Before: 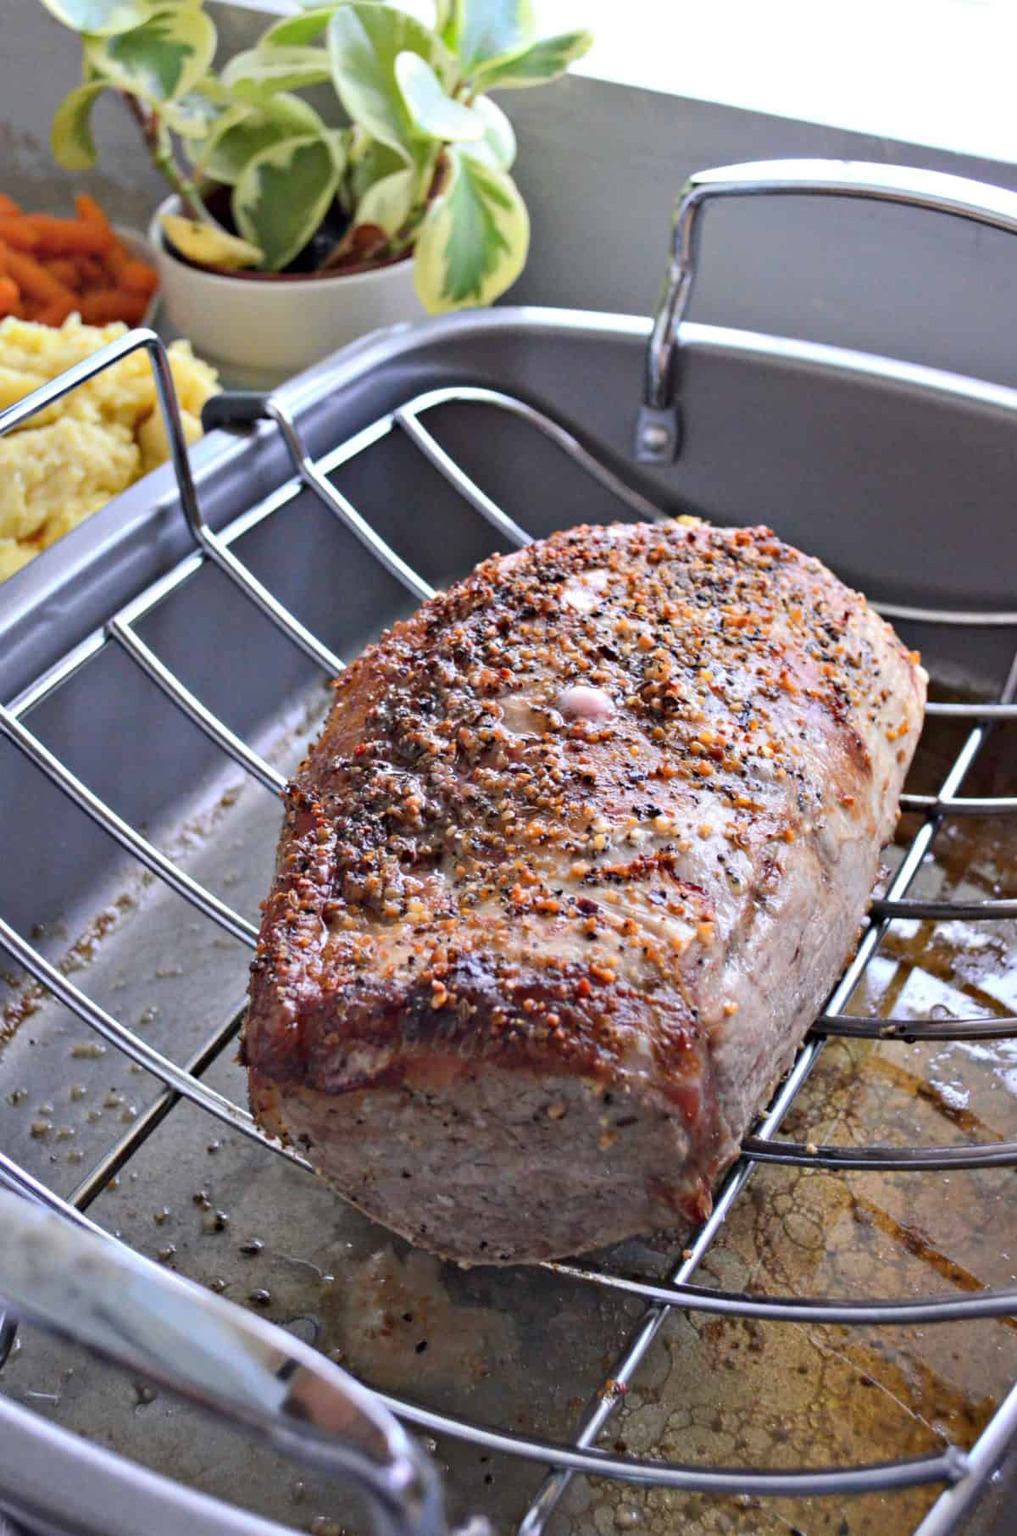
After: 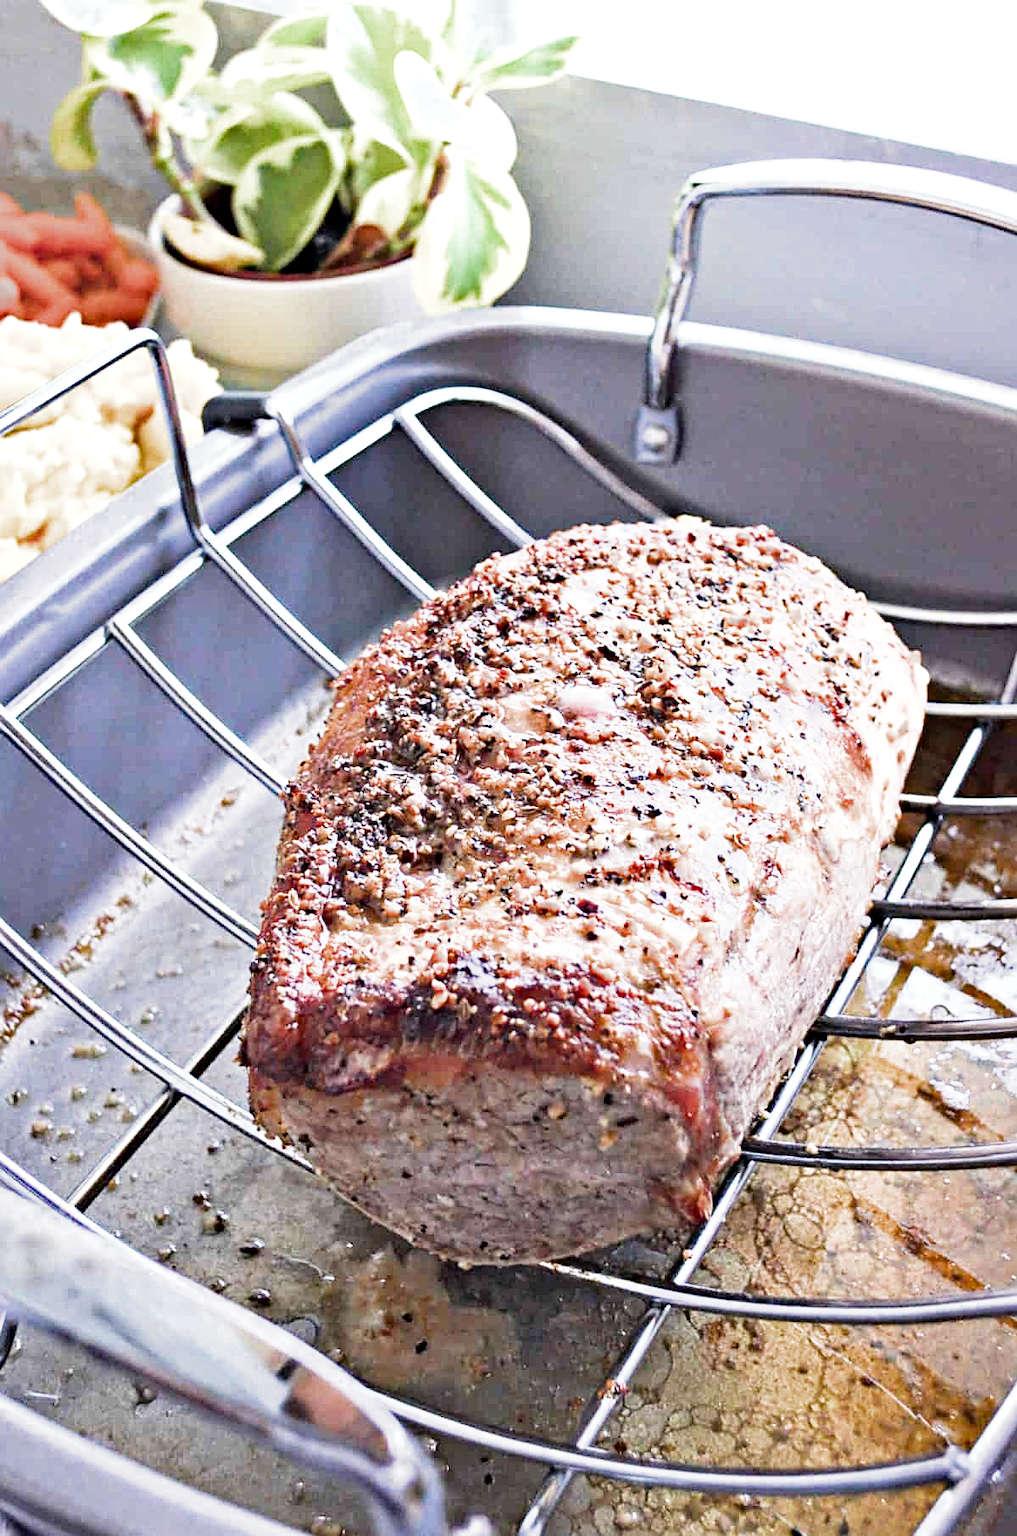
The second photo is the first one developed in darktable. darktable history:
filmic rgb: middle gray luminance 21.65%, black relative exposure -14.05 EV, white relative exposure 2.96 EV, target black luminance 0%, hardness 8.87, latitude 60.05%, contrast 1.214, highlights saturation mix 5.21%, shadows ↔ highlights balance 41.39%, add noise in highlights 0.001, color science v3 (2019), use custom middle-gray values true, contrast in highlights soft
sharpen: on, module defaults
exposure: black level correction 0, exposure 1.565 EV, compensate exposure bias true, compensate highlight preservation false
haze removal: compatibility mode true, adaptive false
